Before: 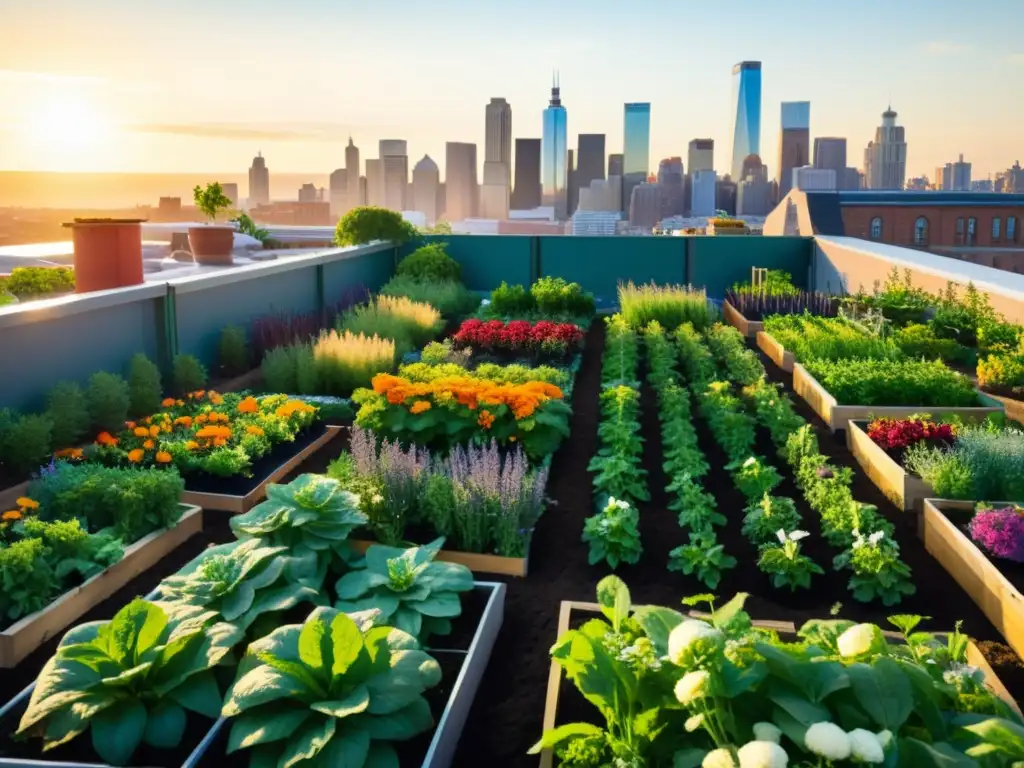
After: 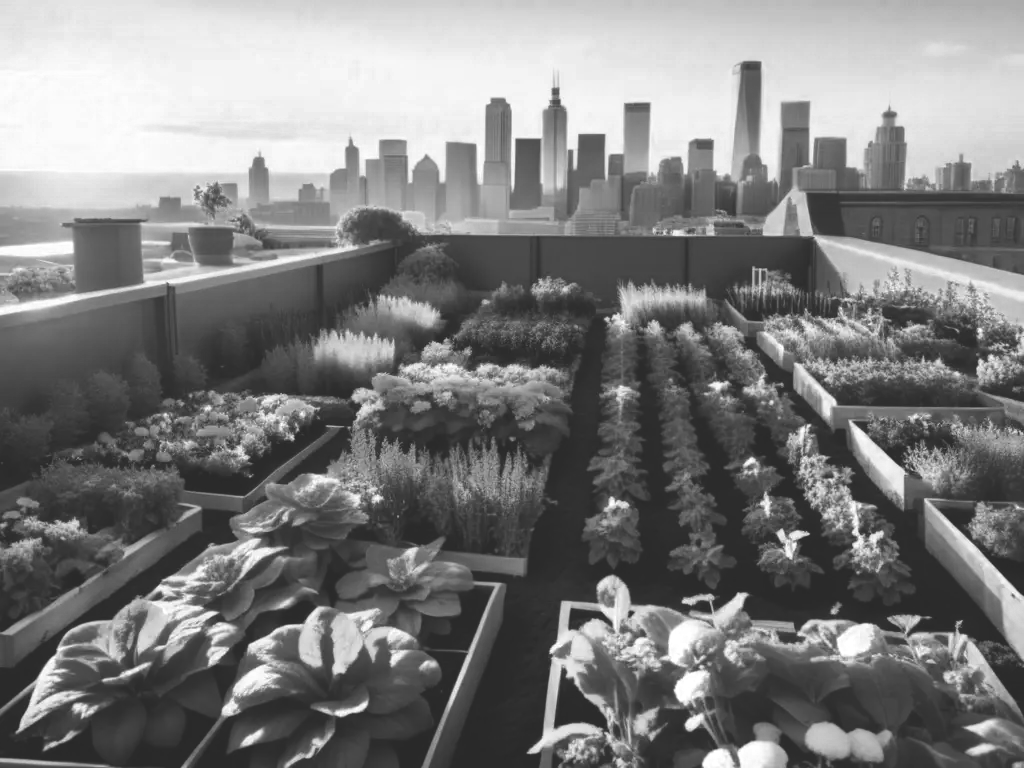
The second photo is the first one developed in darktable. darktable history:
exposure: black level correction -0.022, exposure -0.033 EV, compensate highlight preservation false
color zones: curves: ch0 [(0.002, 0.593) (0.143, 0.417) (0.285, 0.541) (0.455, 0.289) (0.608, 0.327) (0.727, 0.283) (0.869, 0.571) (1, 0.603)]; ch1 [(0, 0) (0.143, 0) (0.286, 0) (0.429, 0) (0.571, 0) (0.714, 0) (0.857, 0)]
